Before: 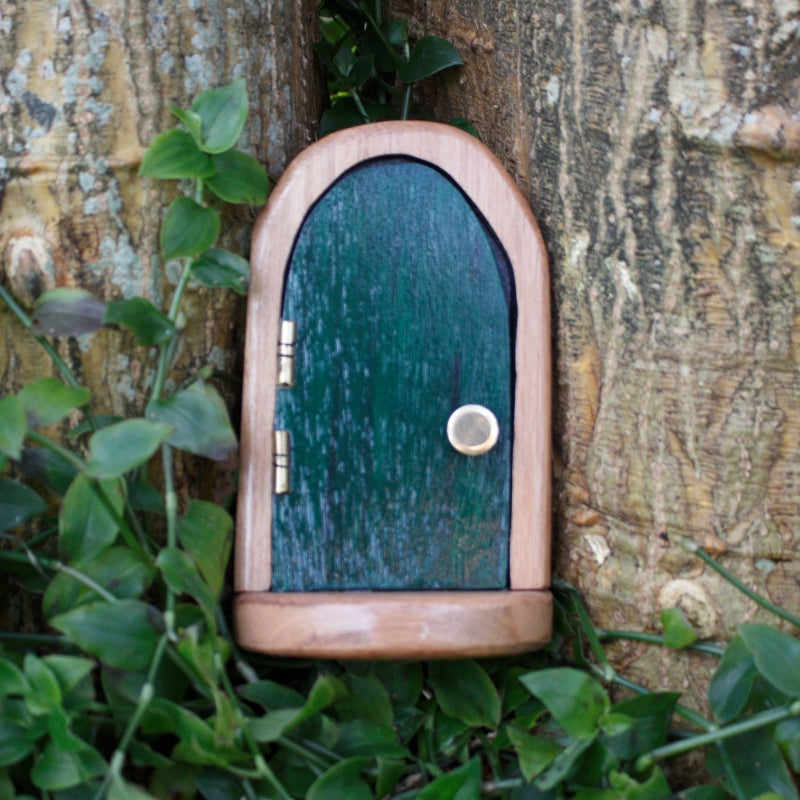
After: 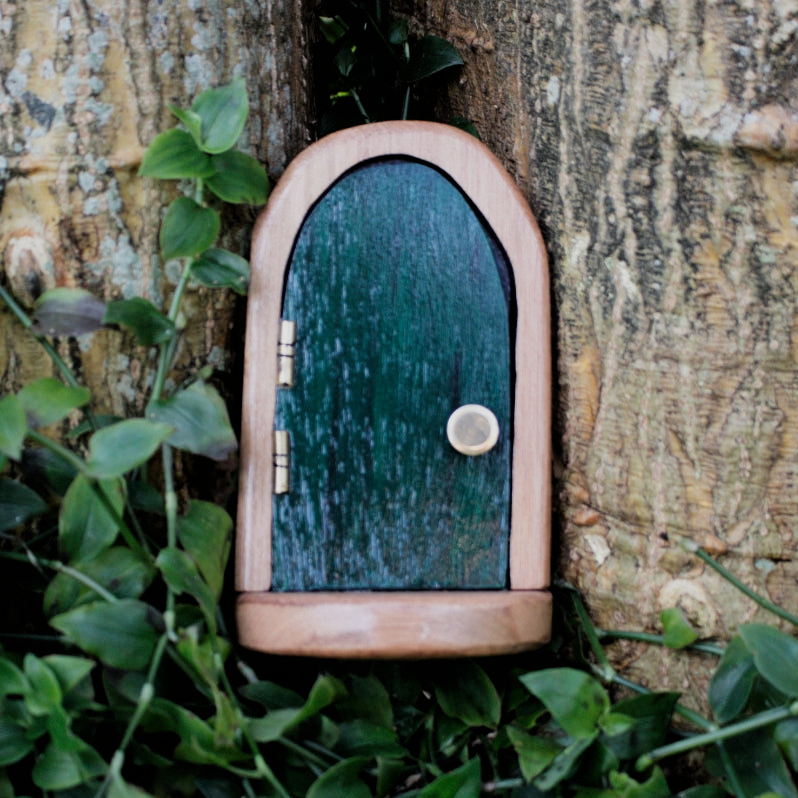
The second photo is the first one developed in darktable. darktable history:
crop: top 0.05%, bottom 0.098%
filmic rgb: black relative exposure -5 EV, hardness 2.88, contrast 1.2, highlights saturation mix -30%
